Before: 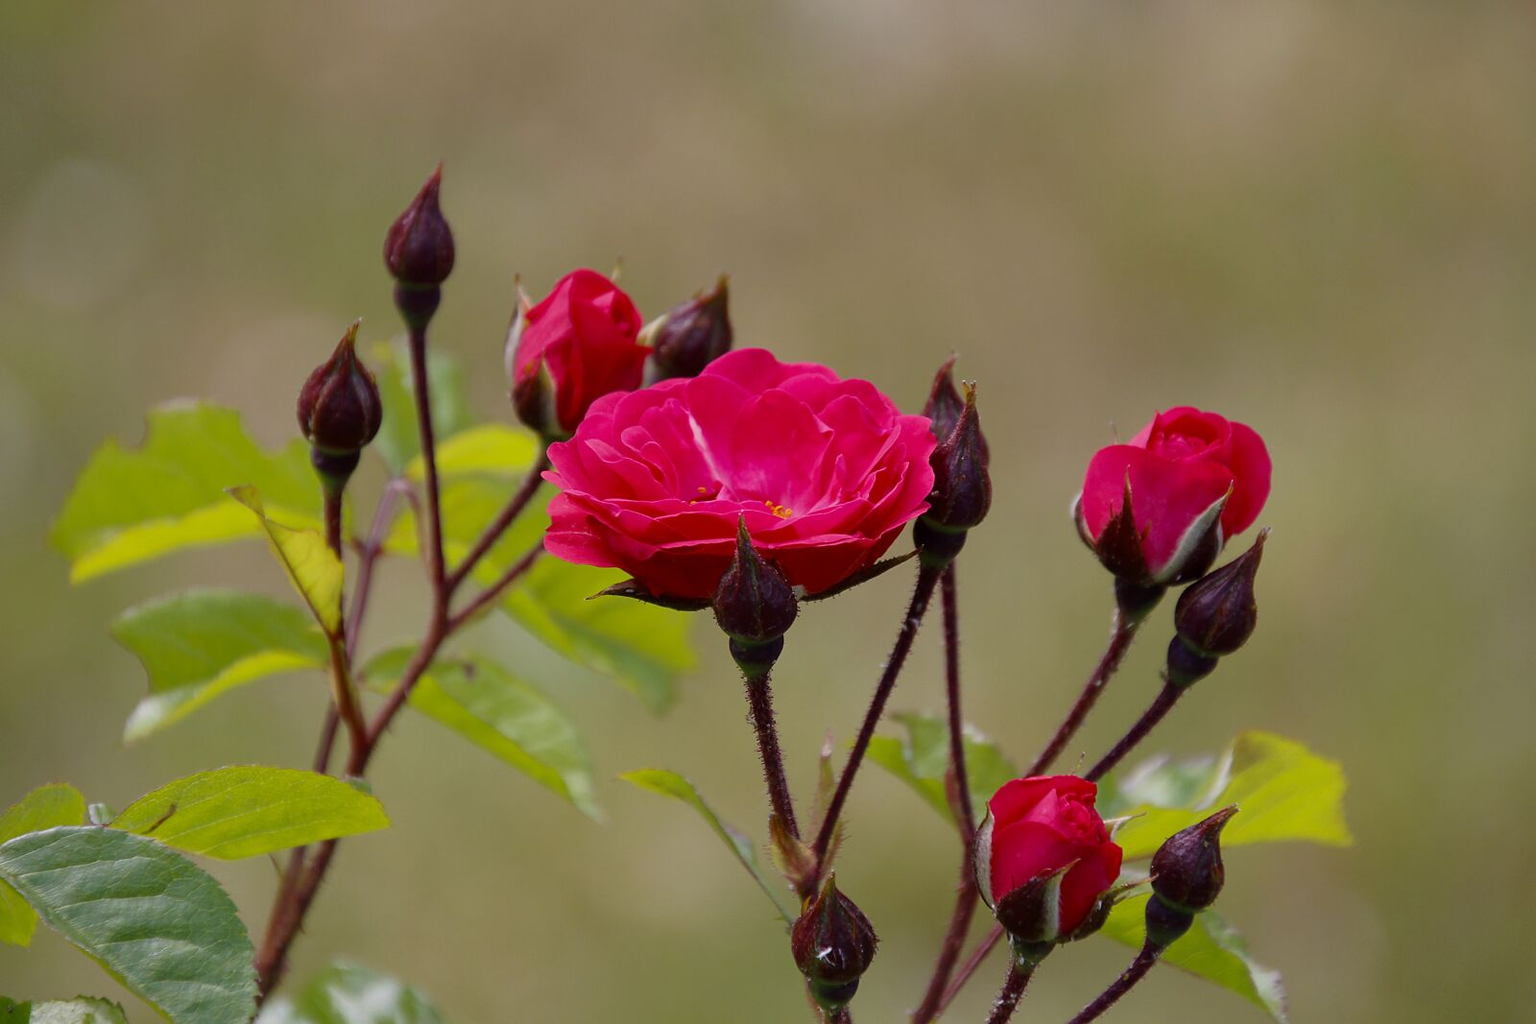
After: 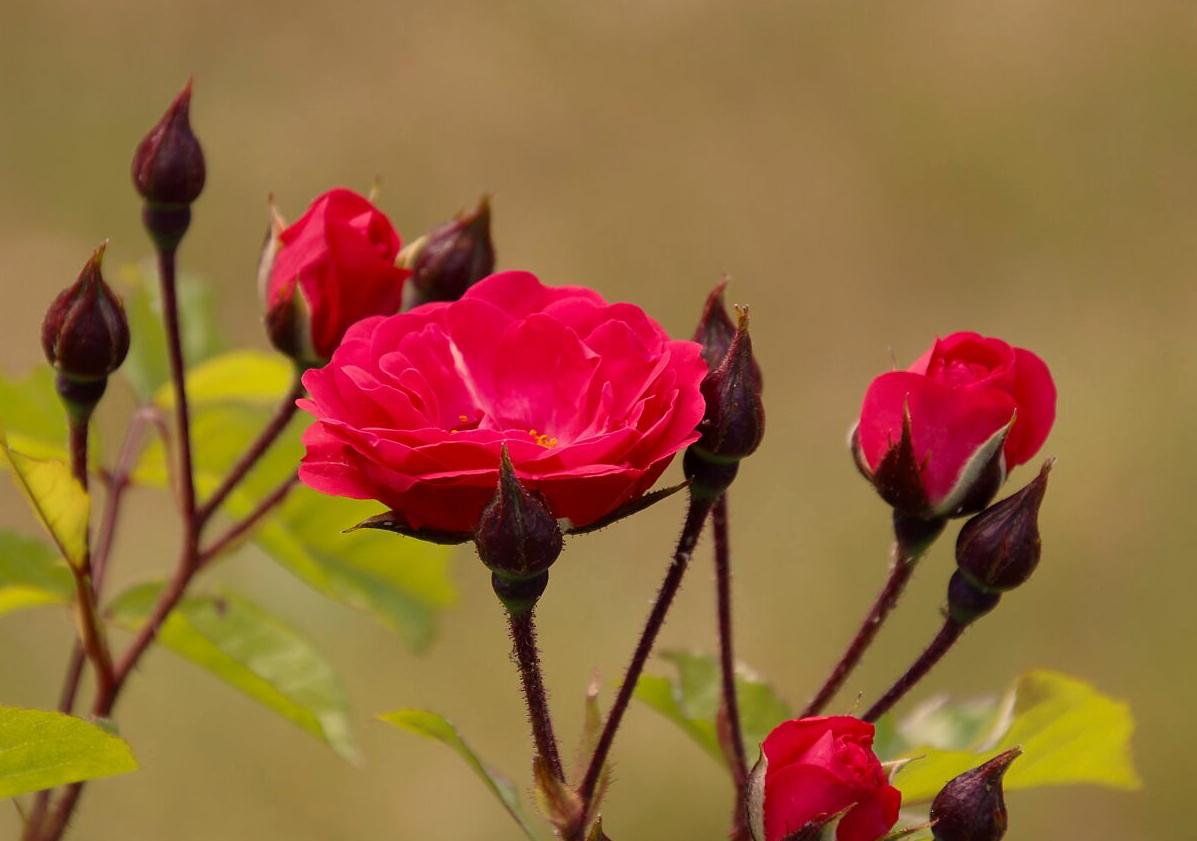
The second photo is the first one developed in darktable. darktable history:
white balance: red 1.123, blue 0.83
crop: left 16.768%, top 8.653%, right 8.362%, bottom 12.485%
